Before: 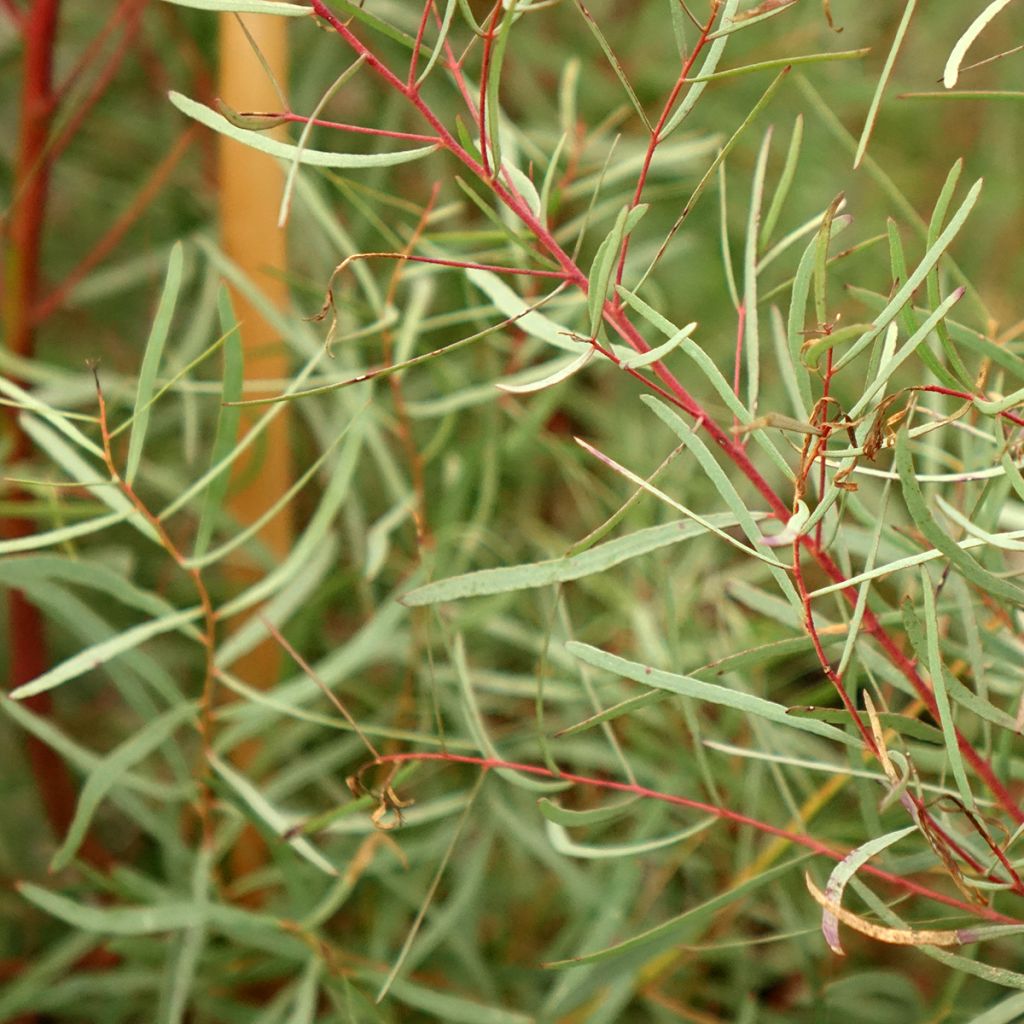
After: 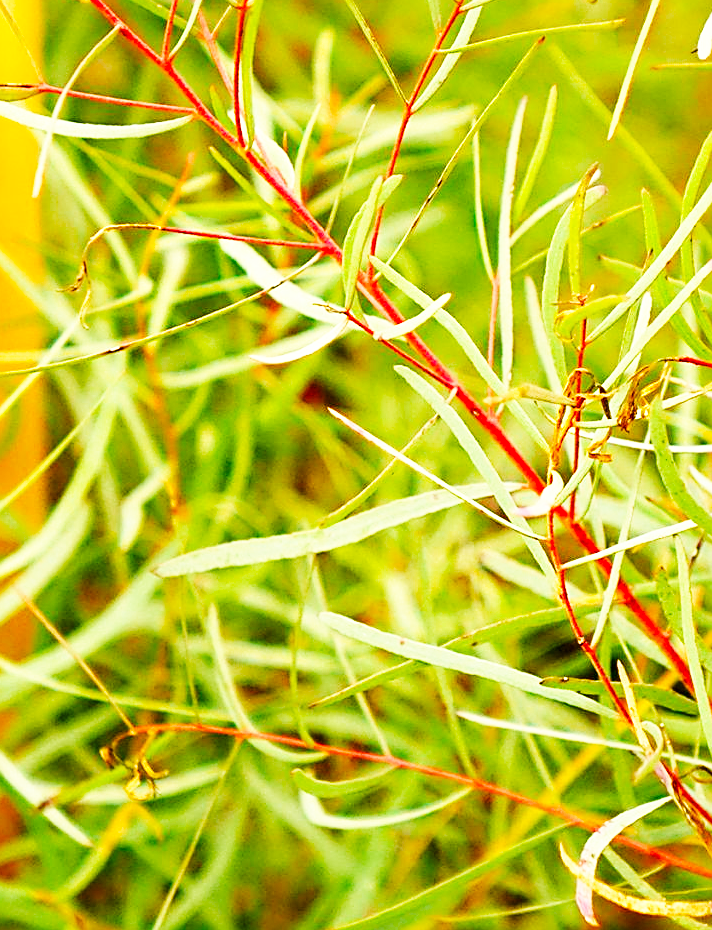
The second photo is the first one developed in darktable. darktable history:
color balance rgb: linear chroma grading › global chroma 15%, perceptual saturation grading › global saturation 30%
base curve: curves: ch0 [(0, 0) (0.007, 0.004) (0.027, 0.03) (0.046, 0.07) (0.207, 0.54) (0.442, 0.872) (0.673, 0.972) (1, 1)], preserve colors none
crop and rotate: left 24.034%, top 2.838%, right 6.406%, bottom 6.299%
white balance: emerald 1
sharpen: on, module defaults
